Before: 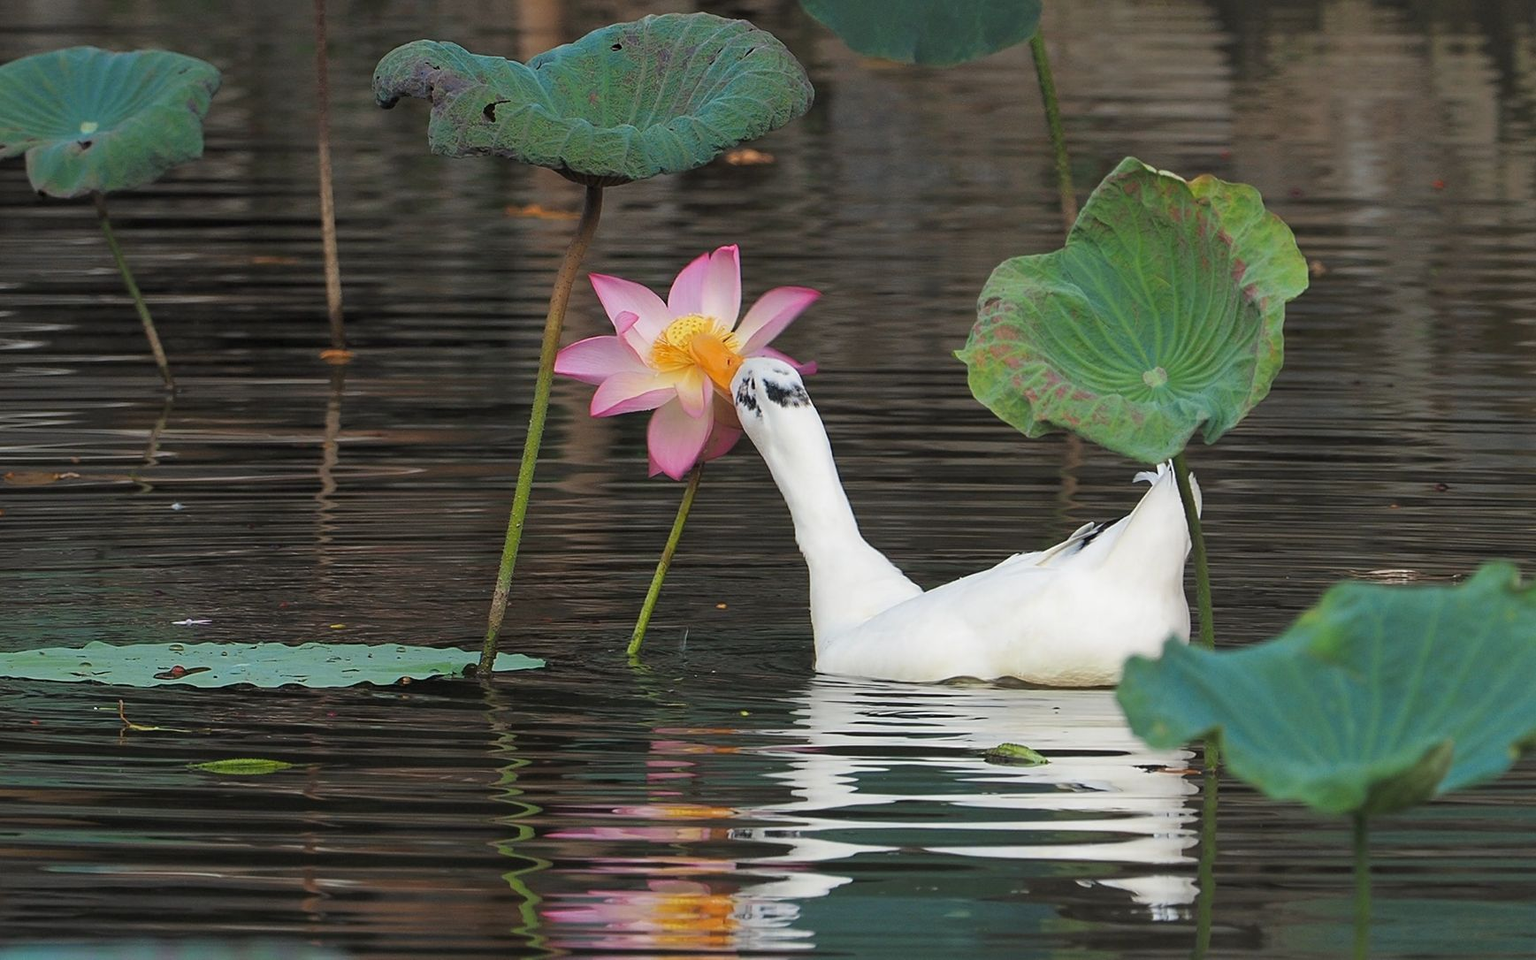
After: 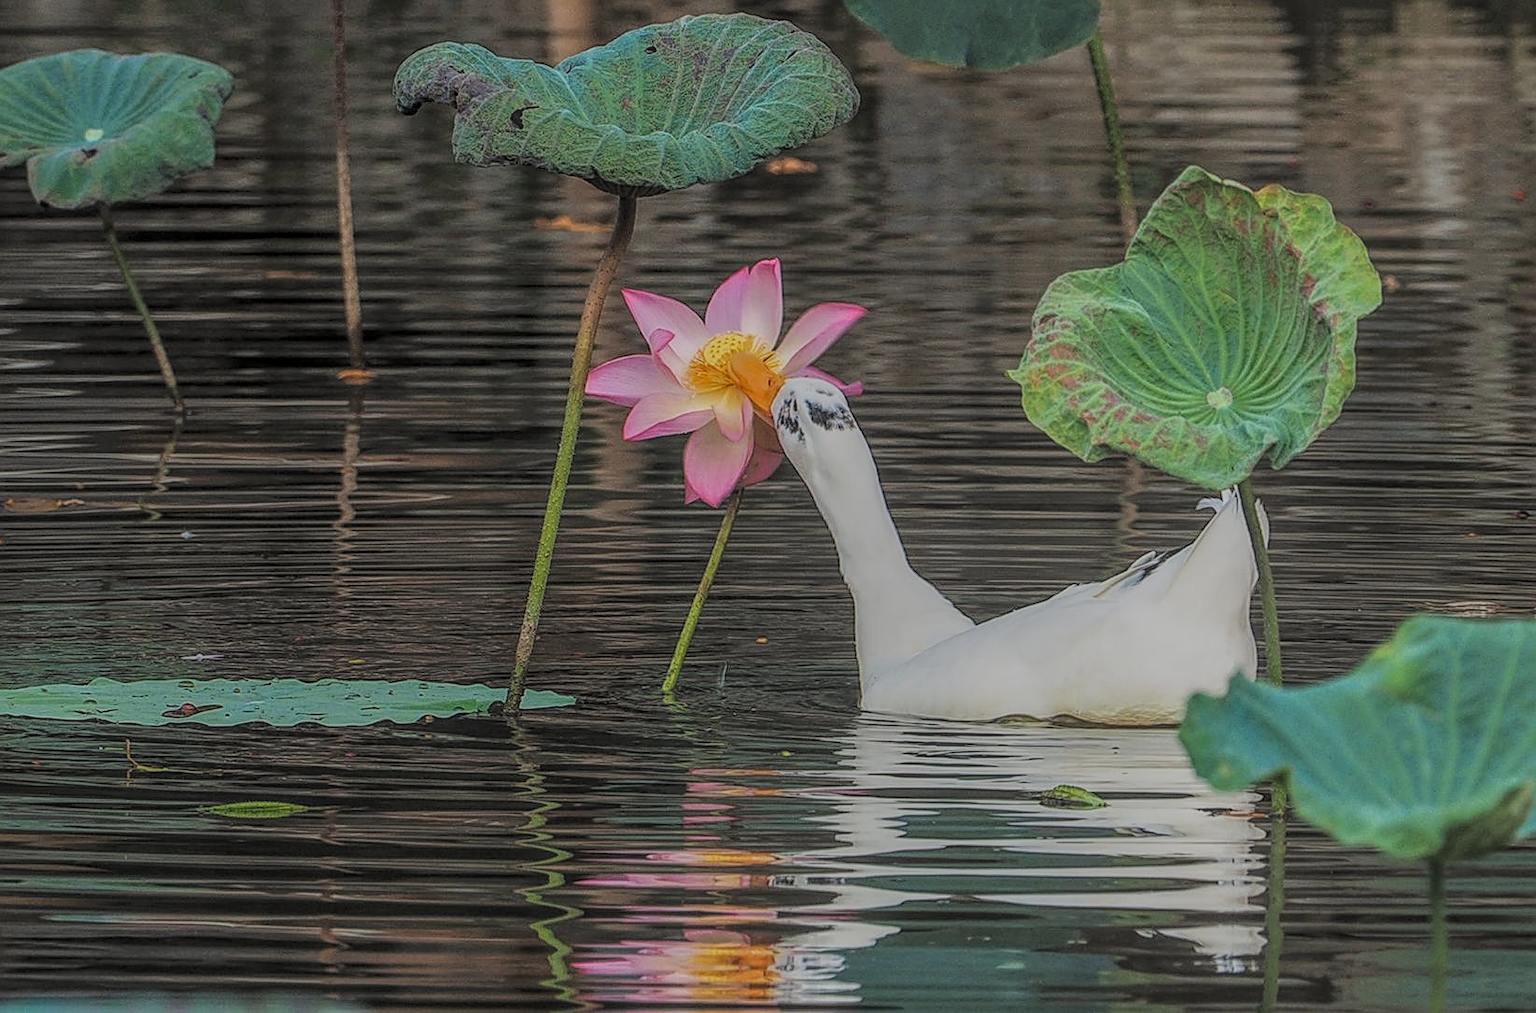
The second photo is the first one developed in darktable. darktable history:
crop and rotate: left 0%, right 5.289%
local contrast: highlights 20%, shadows 24%, detail 201%, midtone range 0.2
velvia: strength 10.67%
filmic rgb: middle gray luminance 29.14%, black relative exposure -10.37 EV, white relative exposure 5.5 EV, target black luminance 0%, hardness 3.92, latitude 1.84%, contrast 1.123, highlights saturation mix 3.89%, shadows ↔ highlights balance 14.86%
tone equalizer: edges refinement/feathering 500, mask exposure compensation -1.57 EV, preserve details no
exposure: black level correction -0.015, compensate highlight preservation false
sharpen: amount 0.497
